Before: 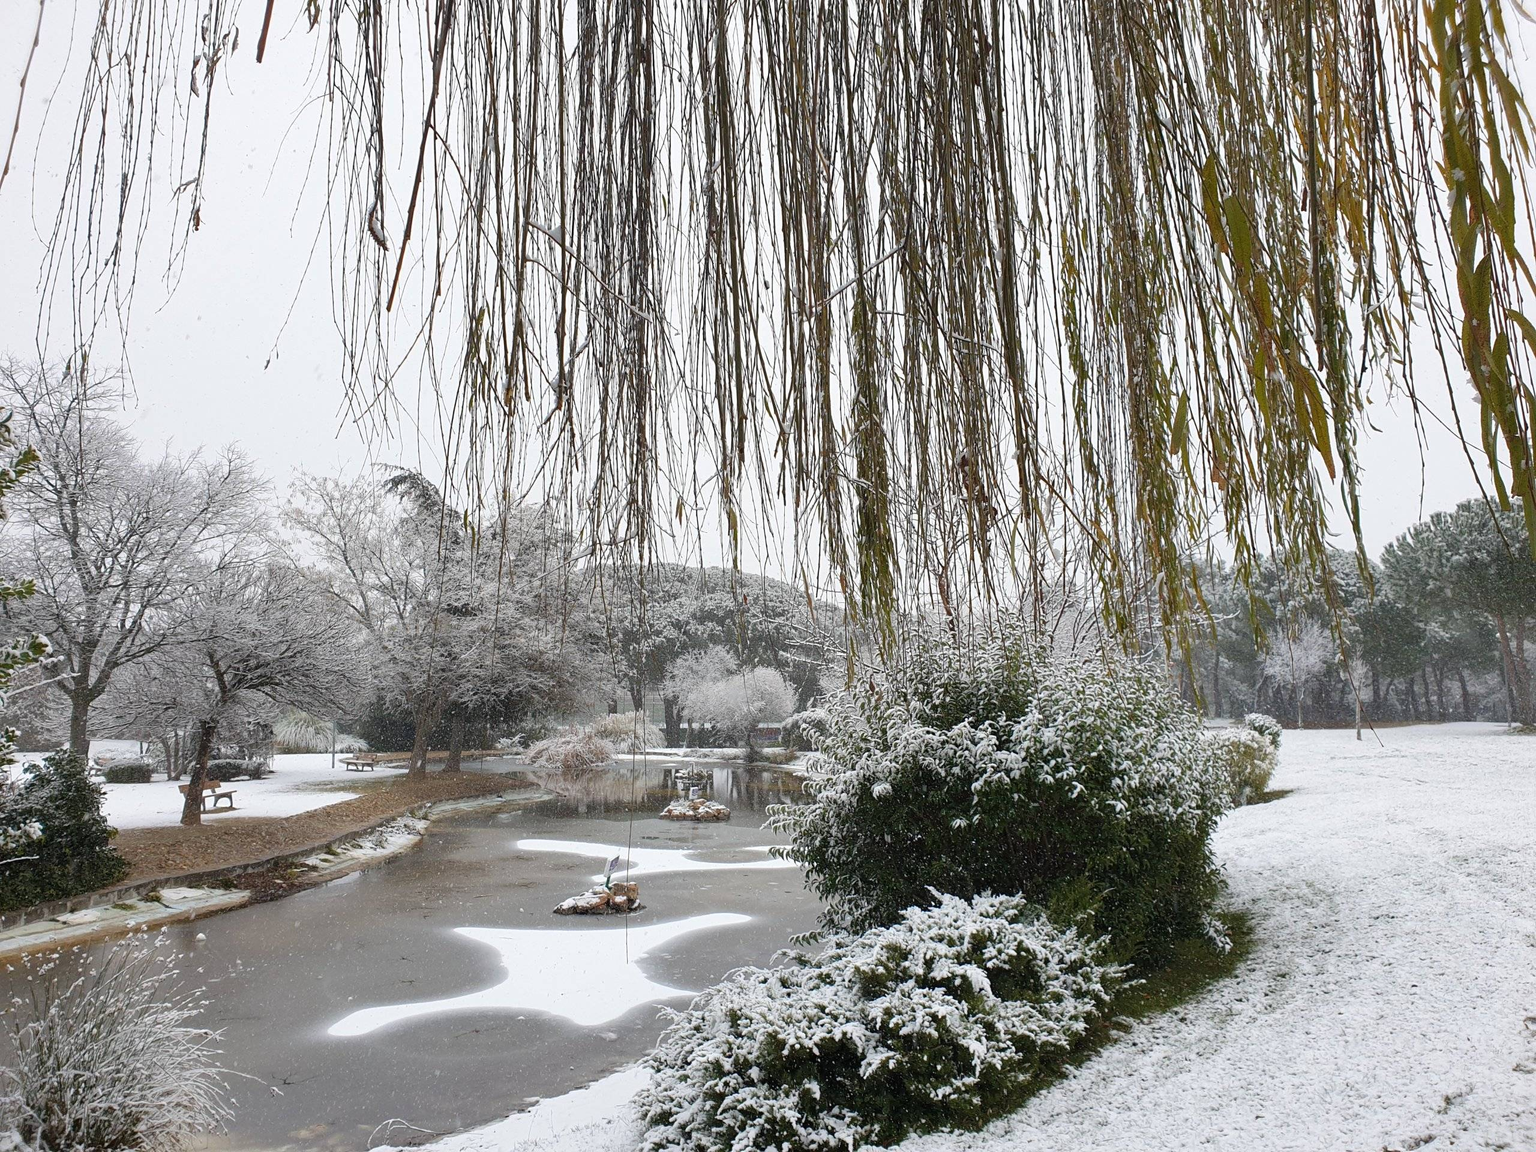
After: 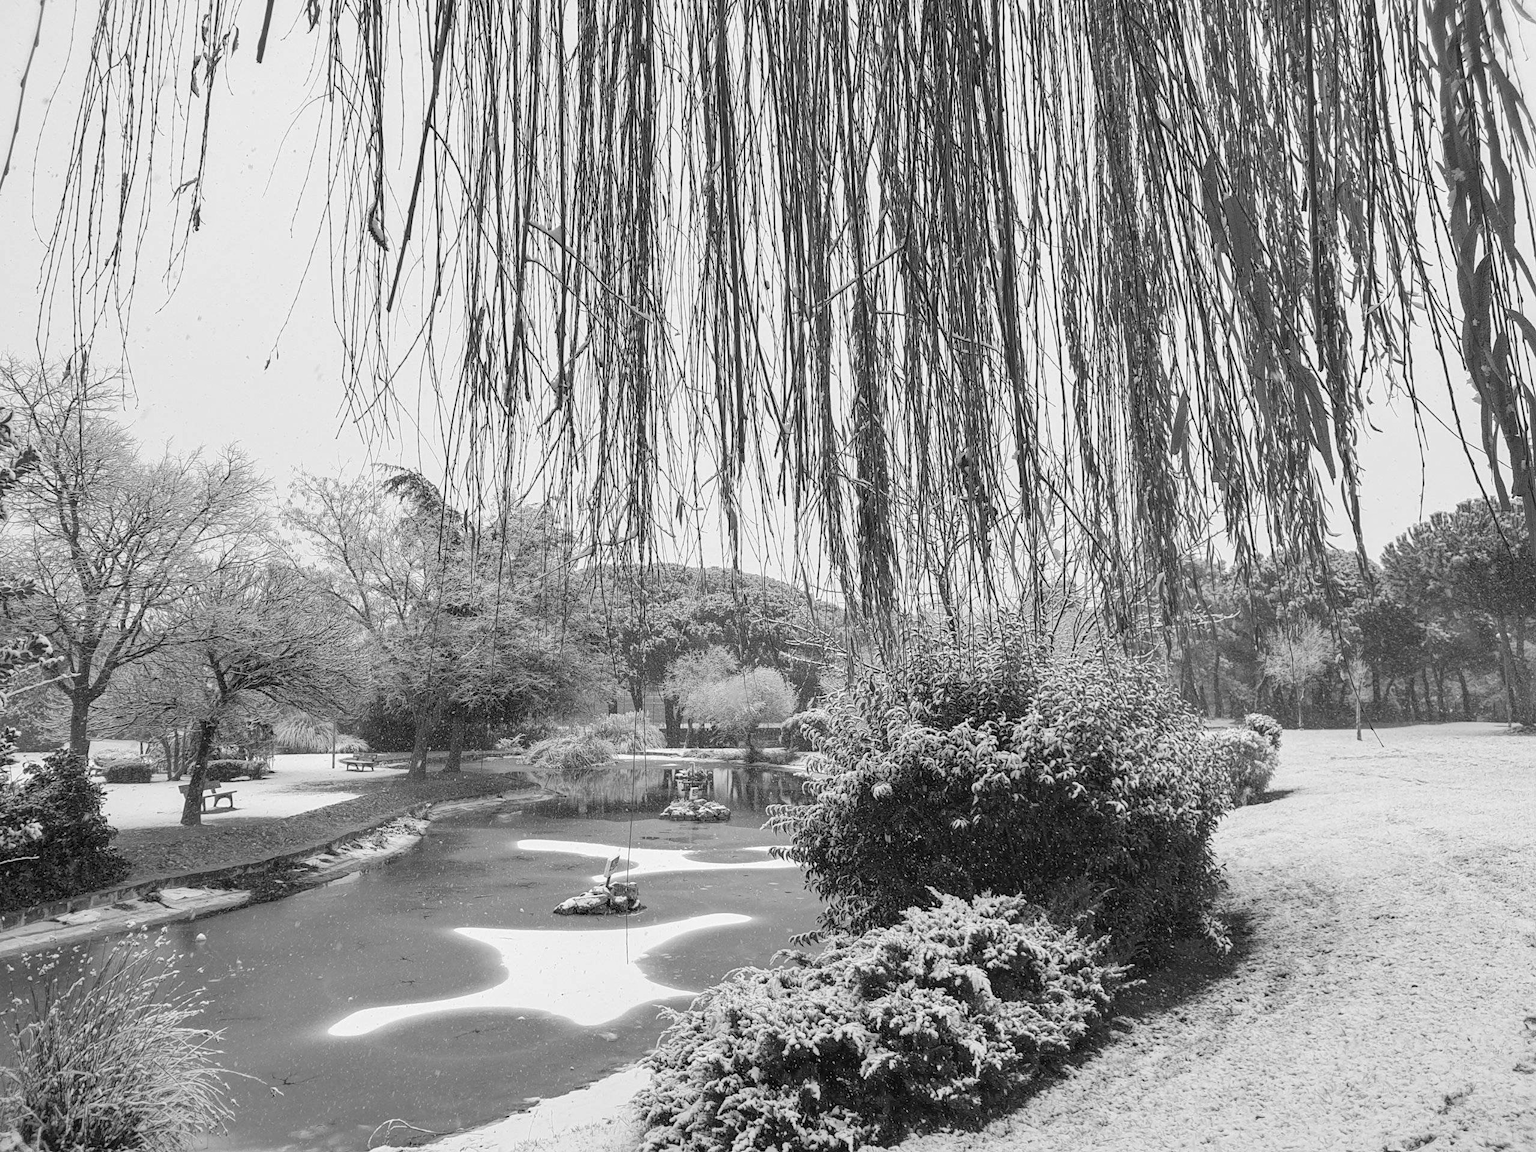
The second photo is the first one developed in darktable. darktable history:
color balance: mode lift, gamma, gain (sRGB), lift [1.04, 1, 1, 0.97], gamma [1.01, 1, 1, 0.97], gain [0.96, 1, 1, 0.97]
local contrast: on, module defaults
monochrome: a 1.94, b -0.638
velvia: on, module defaults
